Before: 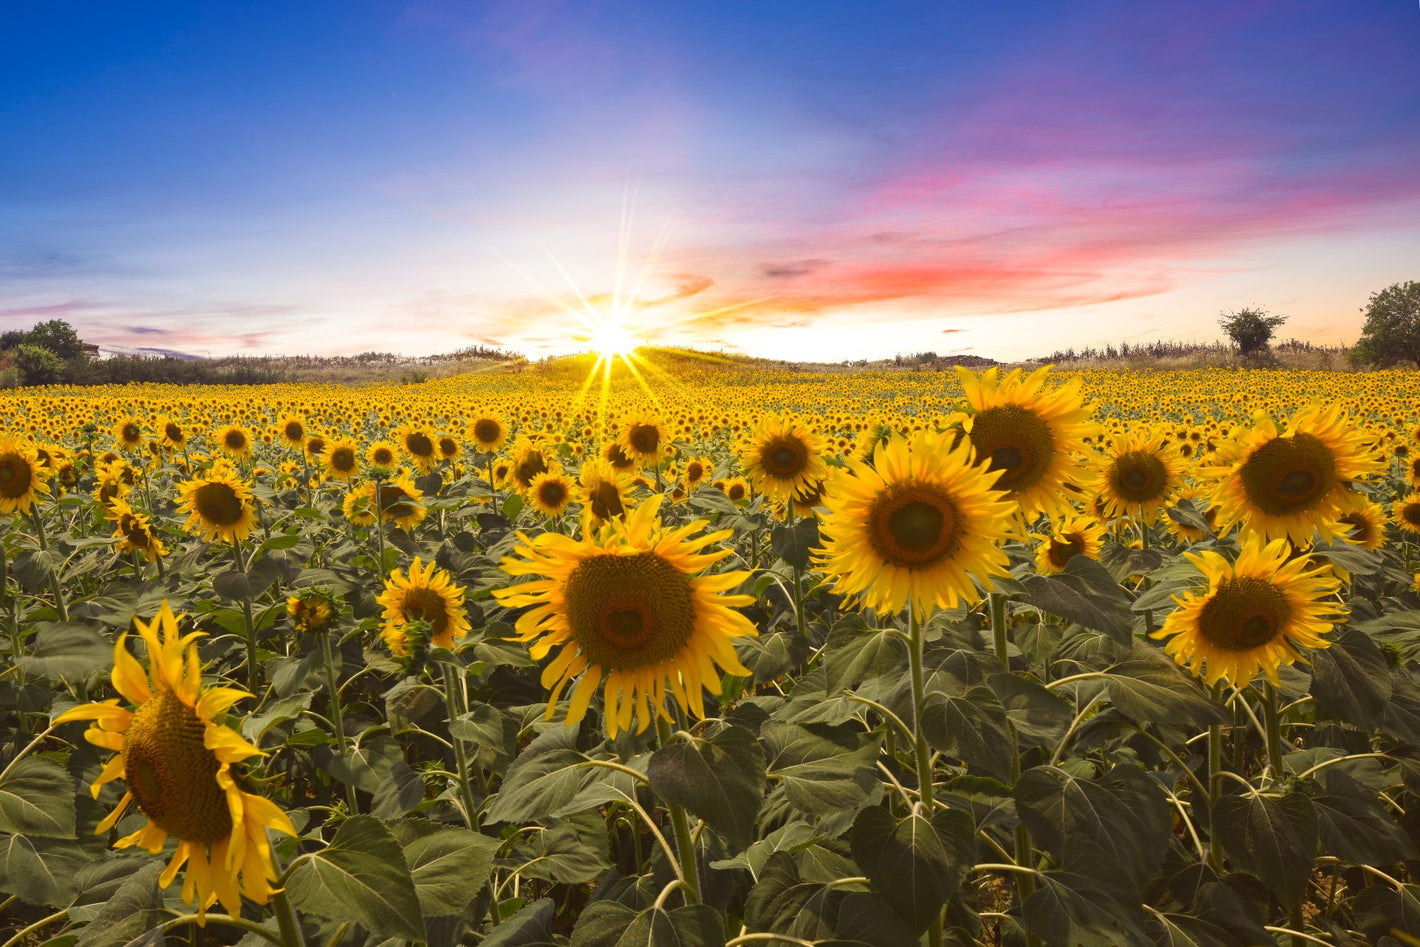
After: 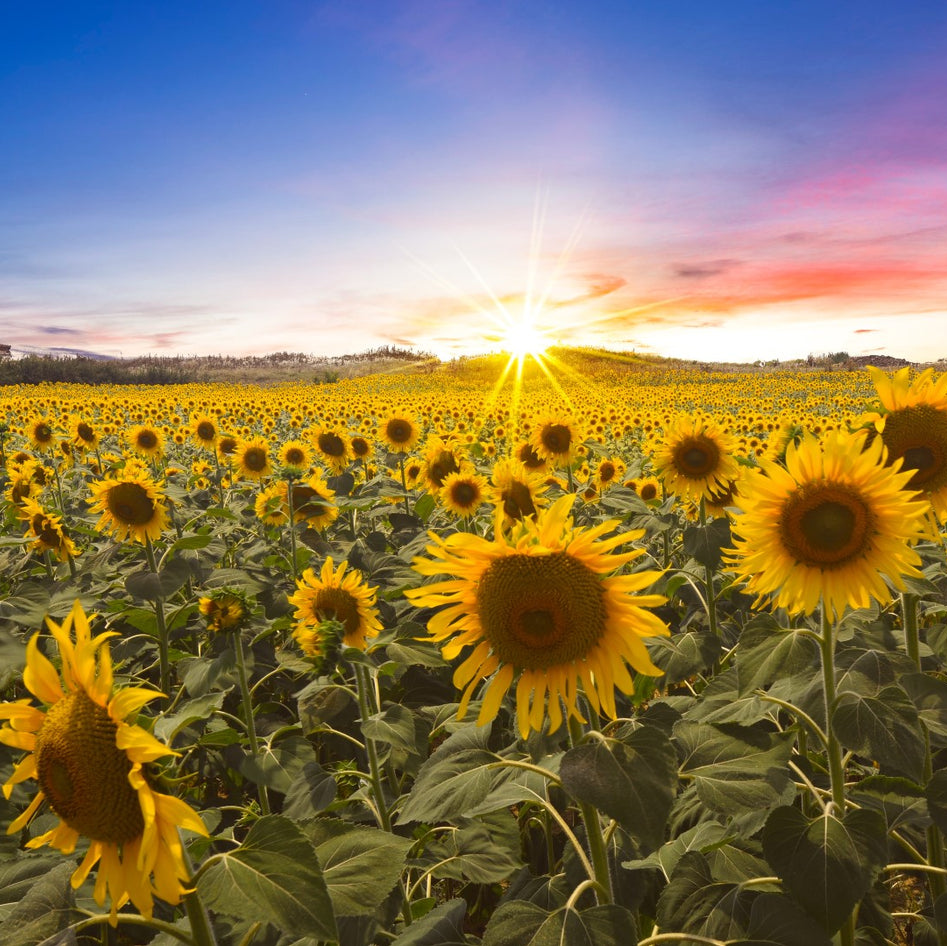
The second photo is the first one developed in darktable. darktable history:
crop and rotate: left 6.252%, right 26.992%
